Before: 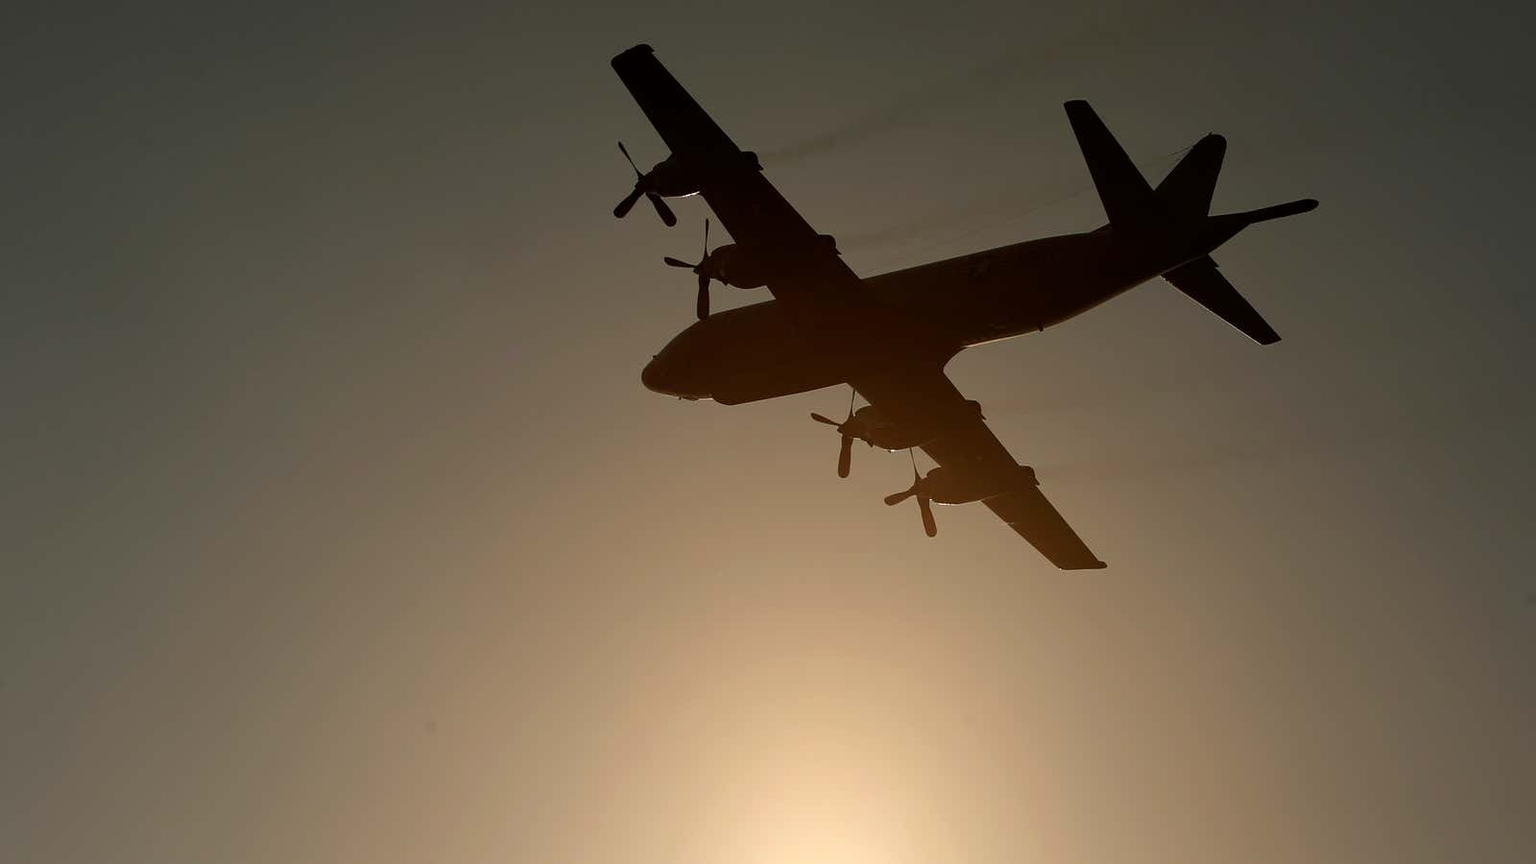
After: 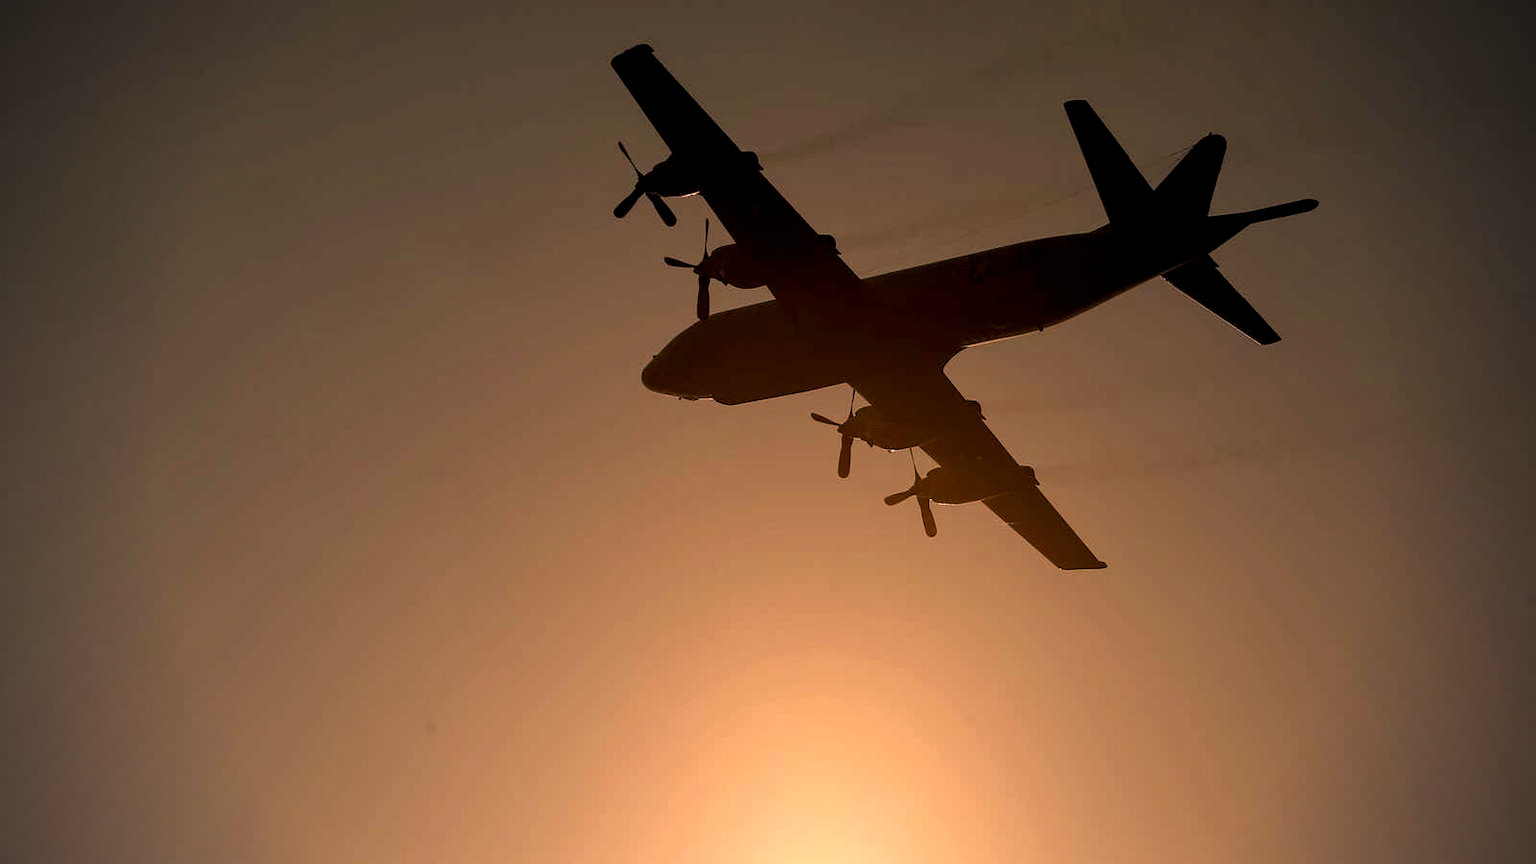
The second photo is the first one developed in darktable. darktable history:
vignetting: fall-off start 79.74%, brightness -0.857, center (0, 0.007)
color correction: highlights a* 22.56, highlights b* 21.7
local contrast: on, module defaults
